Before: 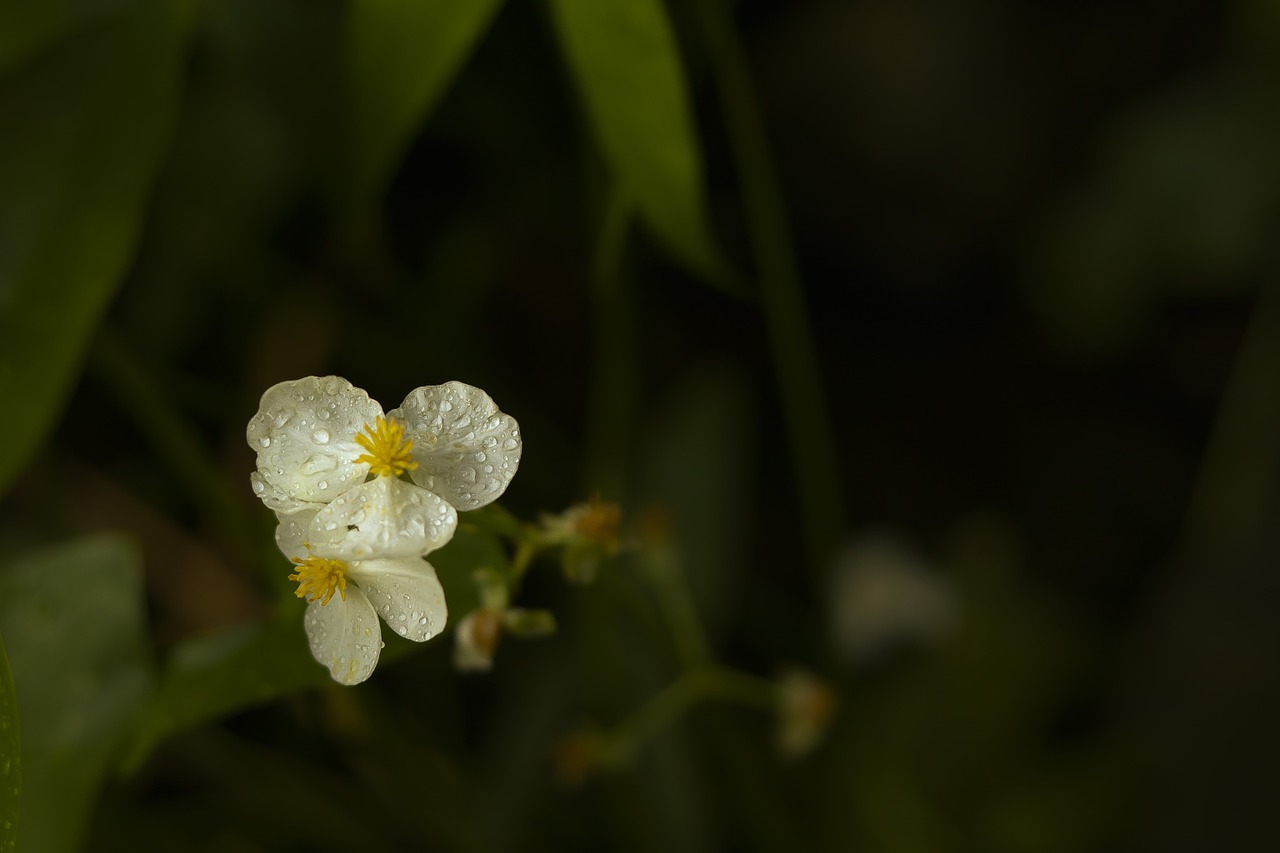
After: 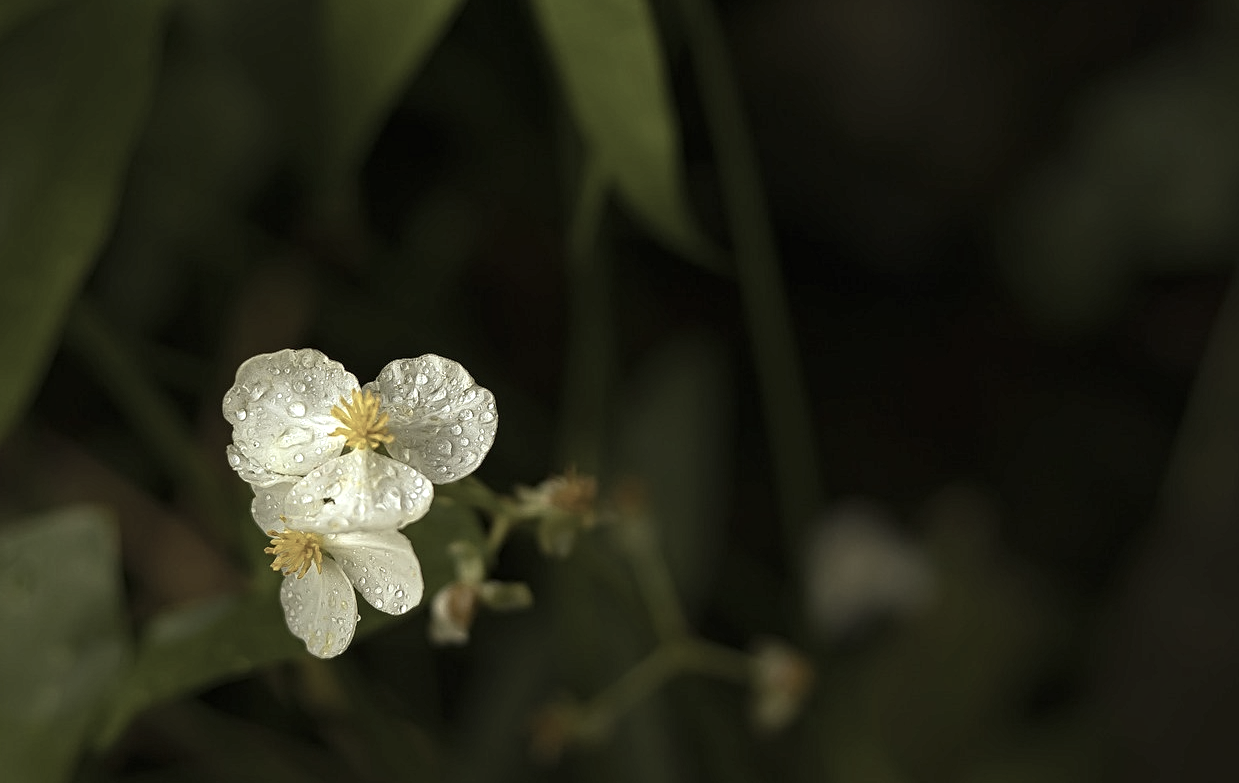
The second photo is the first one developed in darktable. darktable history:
crop: left 1.953%, top 3.281%, right 1.18%, bottom 4.885%
contrast equalizer: octaves 7, y [[0.5, 0.5, 0.5, 0.539, 0.64, 0.611], [0.5 ×6], [0.5 ×6], [0 ×6], [0 ×6]]
color correction: highlights b* 0.039, saturation 0.584
exposure: exposure 0.511 EV, compensate exposure bias true, compensate highlight preservation false
